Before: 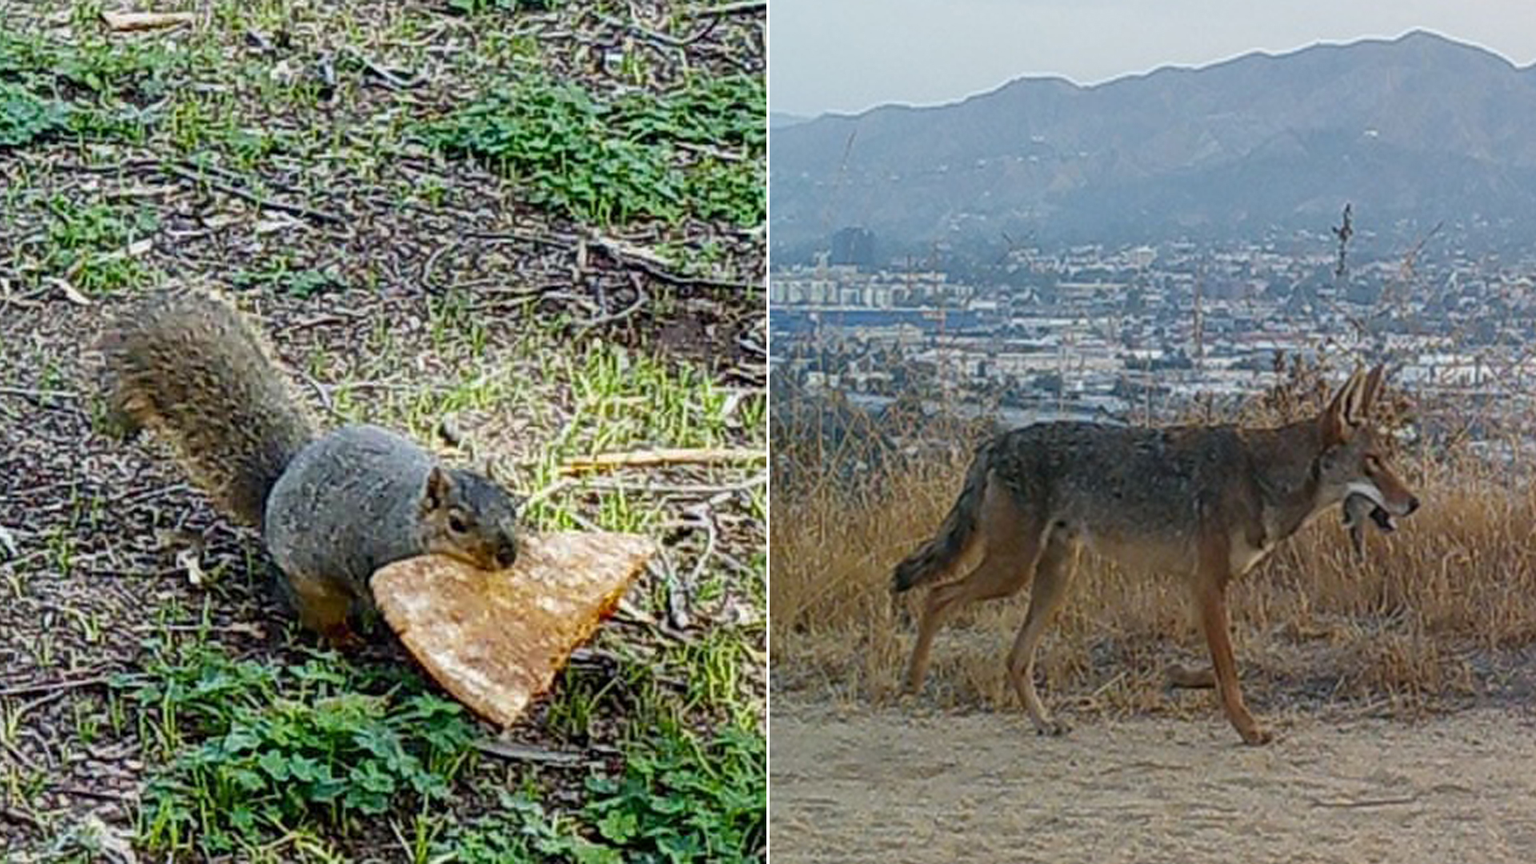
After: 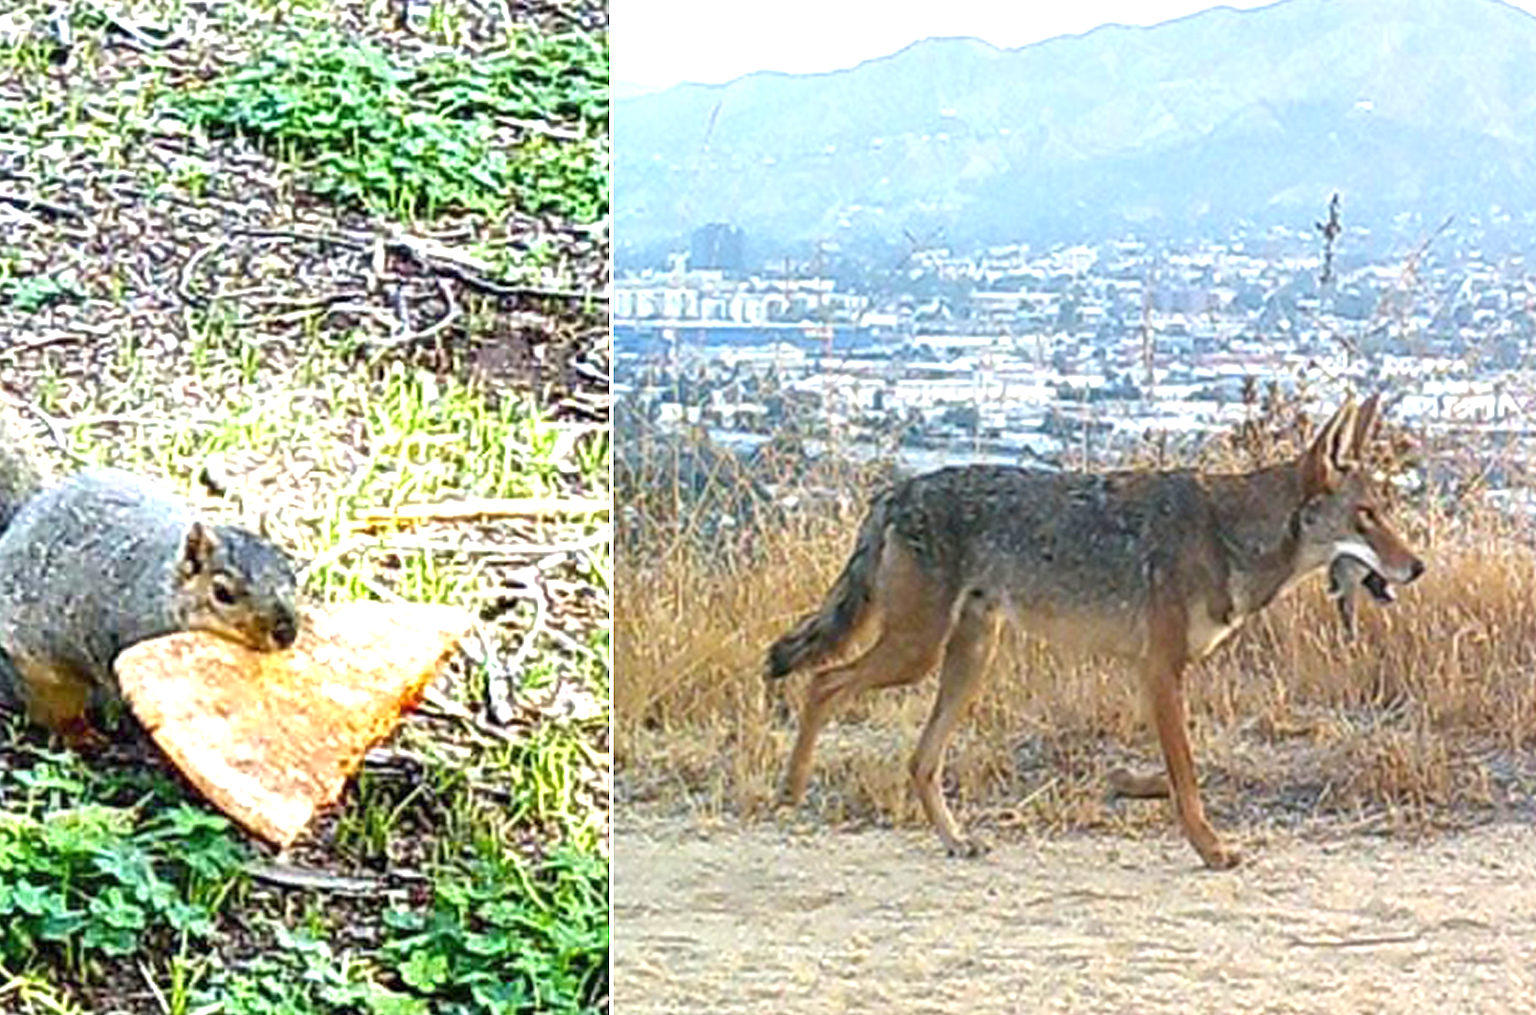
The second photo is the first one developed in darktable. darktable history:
exposure: black level correction 0, exposure 1.448 EV, compensate highlight preservation false
crop and rotate: left 18.135%, top 5.773%, right 1.759%
